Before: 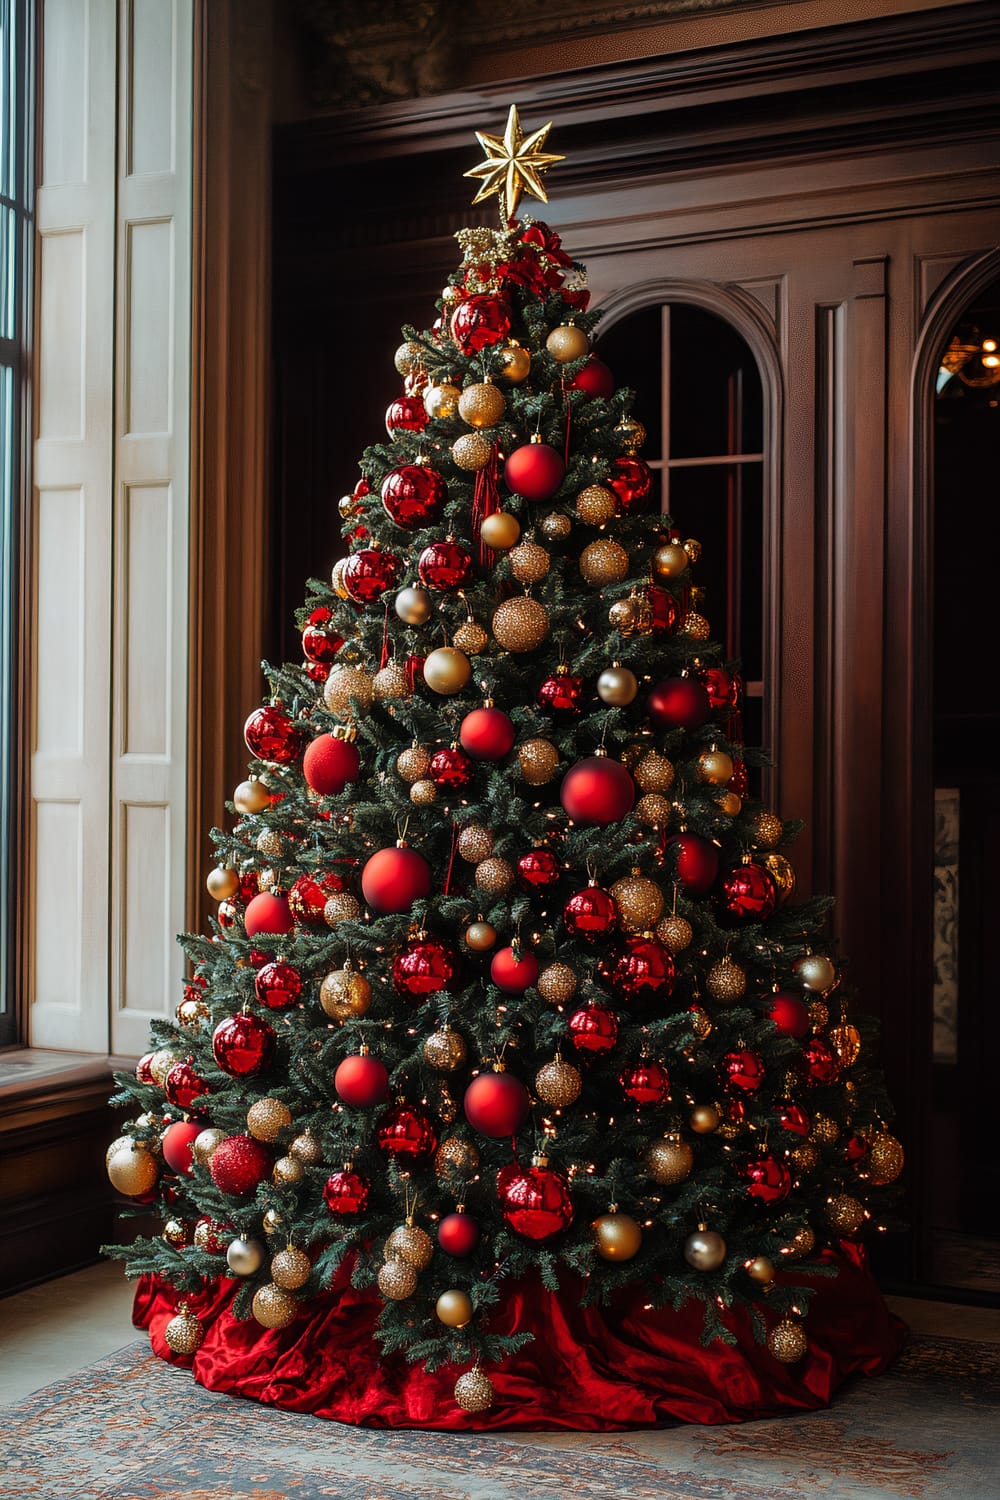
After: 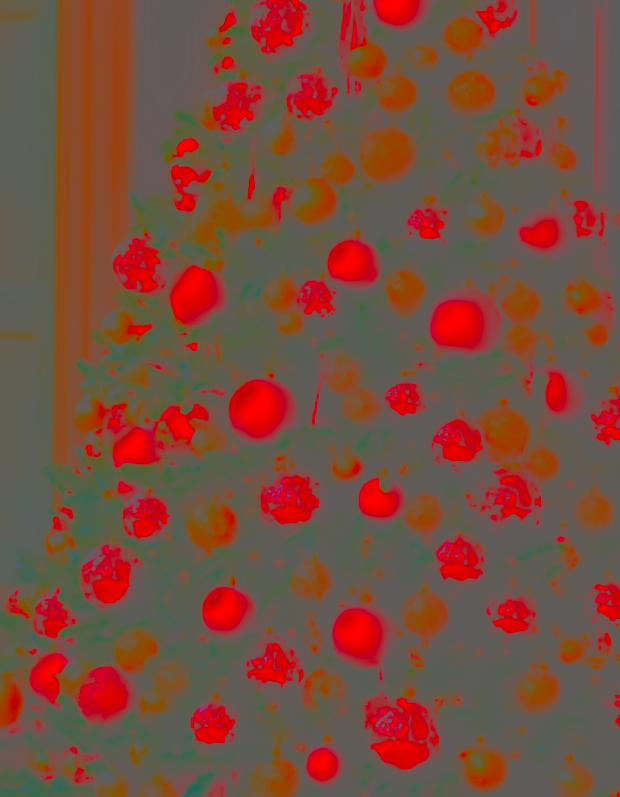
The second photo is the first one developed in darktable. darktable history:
contrast equalizer: octaves 7, y [[0.5, 0.542, 0.583, 0.625, 0.667, 0.708], [0.5 ×6], [0.5 ×6], [0, 0.033, 0.067, 0.1, 0.133, 0.167], [0, 0.05, 0.1, 0.15, 0.2, 0.25]]
exposure: black level correction -0.003, exposure 0.04 EV, compensate highlight preservation false
crop: left 13.312%, top 31.28%, right 24.627%, bottom 15.582%
contrast brightness saturation: contrast -0.99, brightness -0.17, saturation 0.75
